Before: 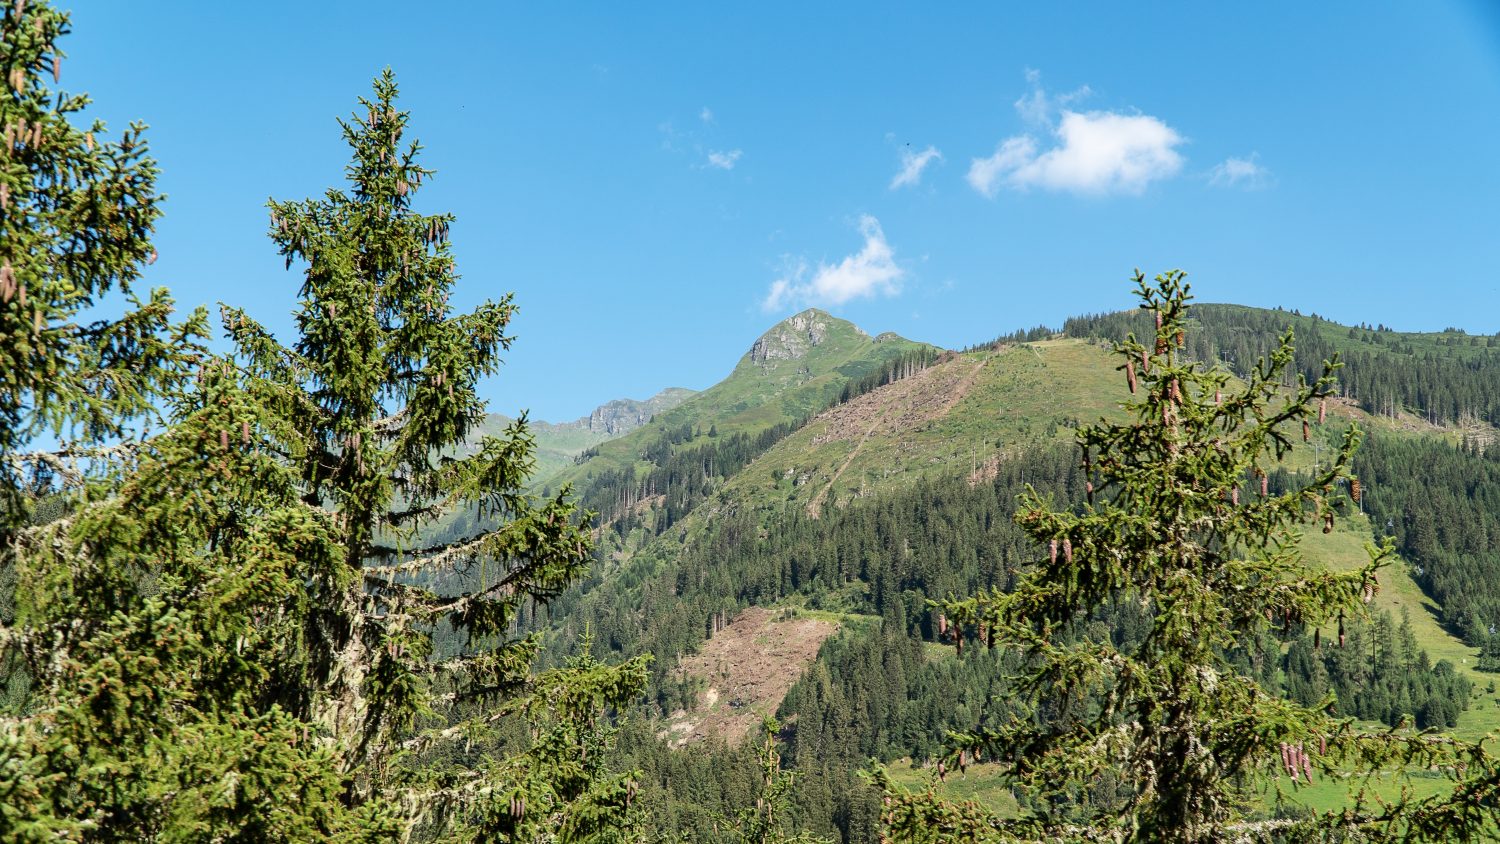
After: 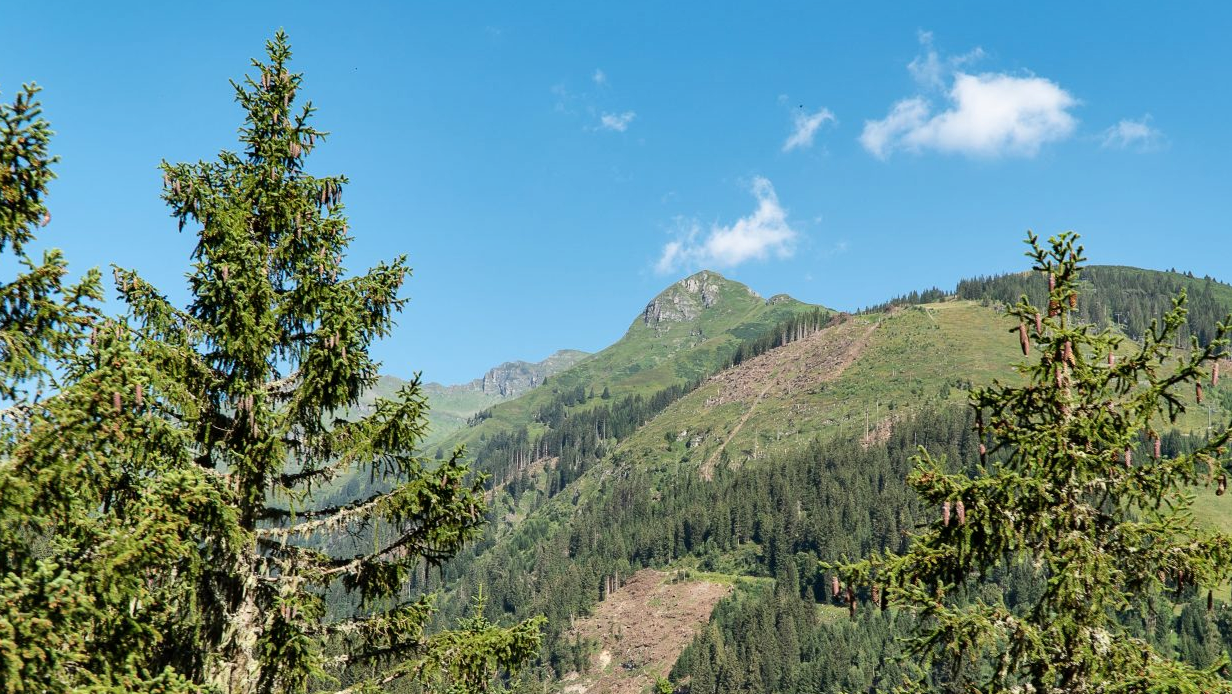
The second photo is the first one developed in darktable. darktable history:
crop and rotate: left 7.196%, top 4.574%, right 10.605%, bottom 13.178%
shadows and highlights: low approximation 0.01, soften with gaussian
